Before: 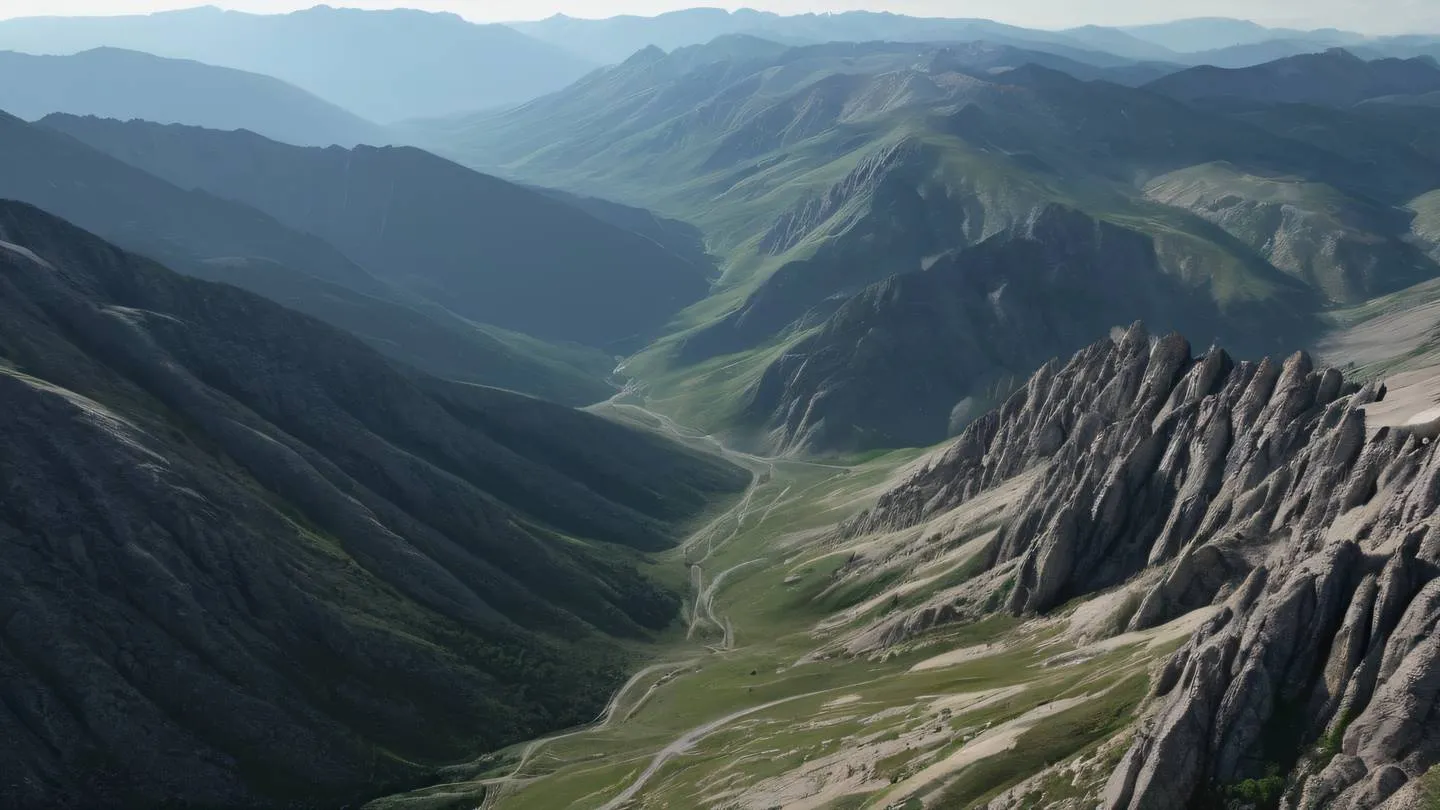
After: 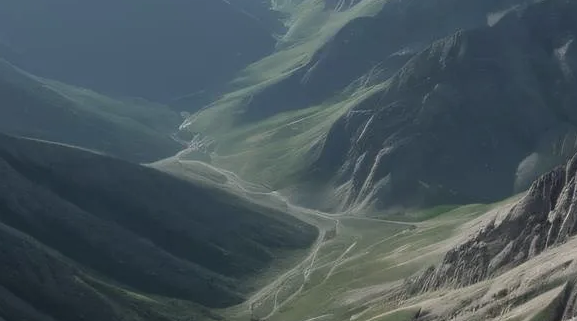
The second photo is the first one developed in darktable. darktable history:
crop: left 30.204%, top 30.193%, right 29.723%, bottom 30.062%
contrast brightness saturation: saturation -0.163
